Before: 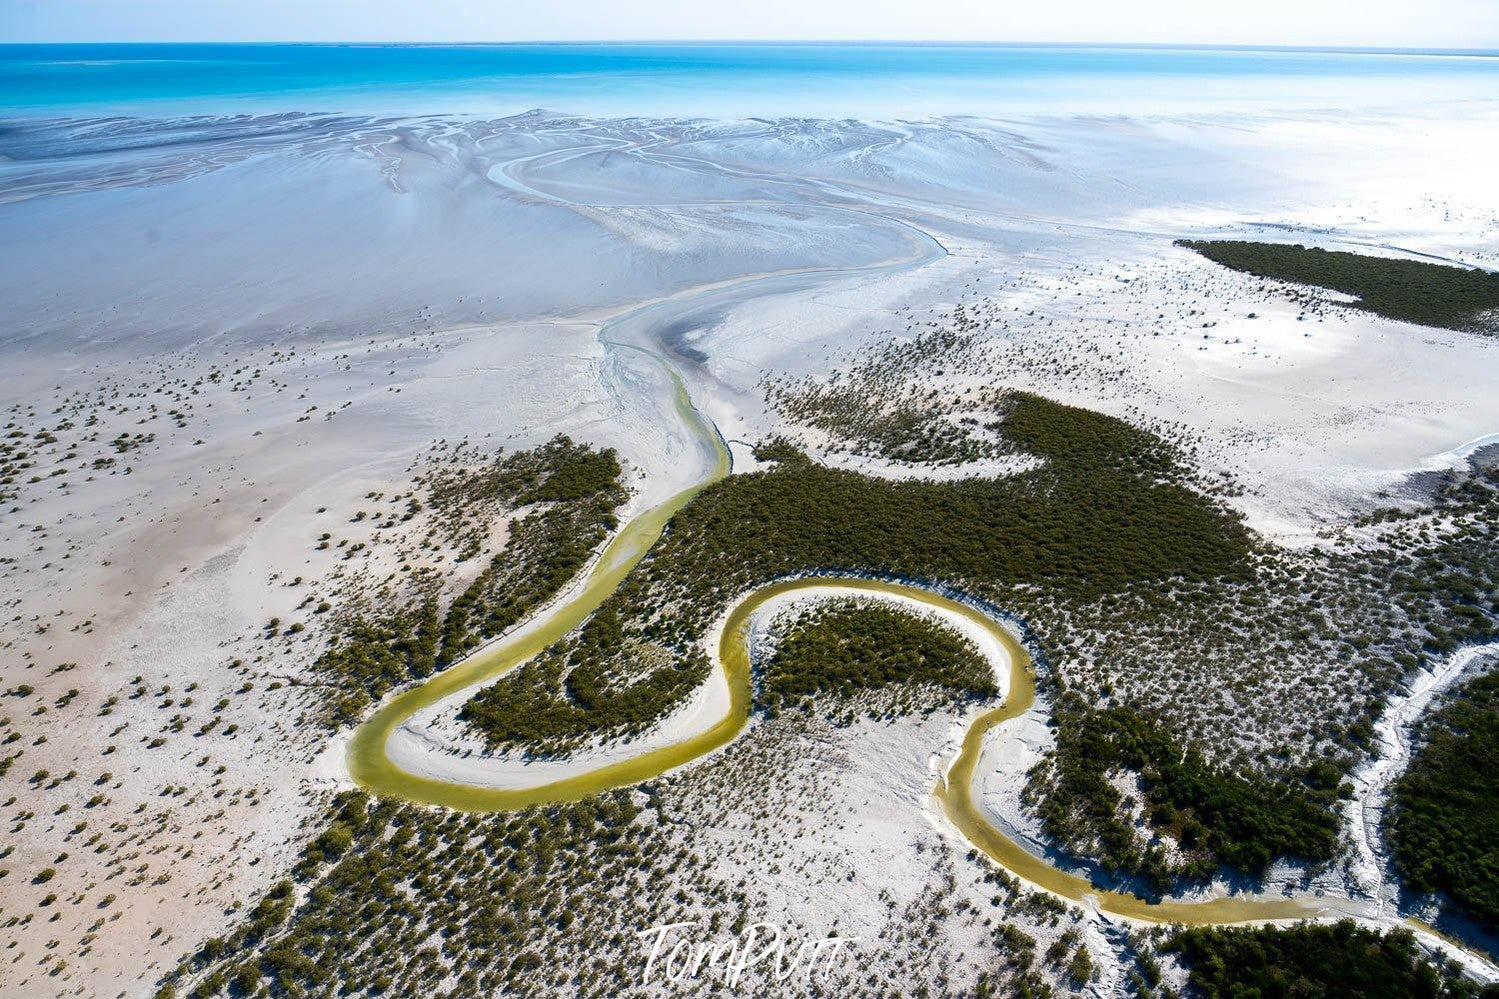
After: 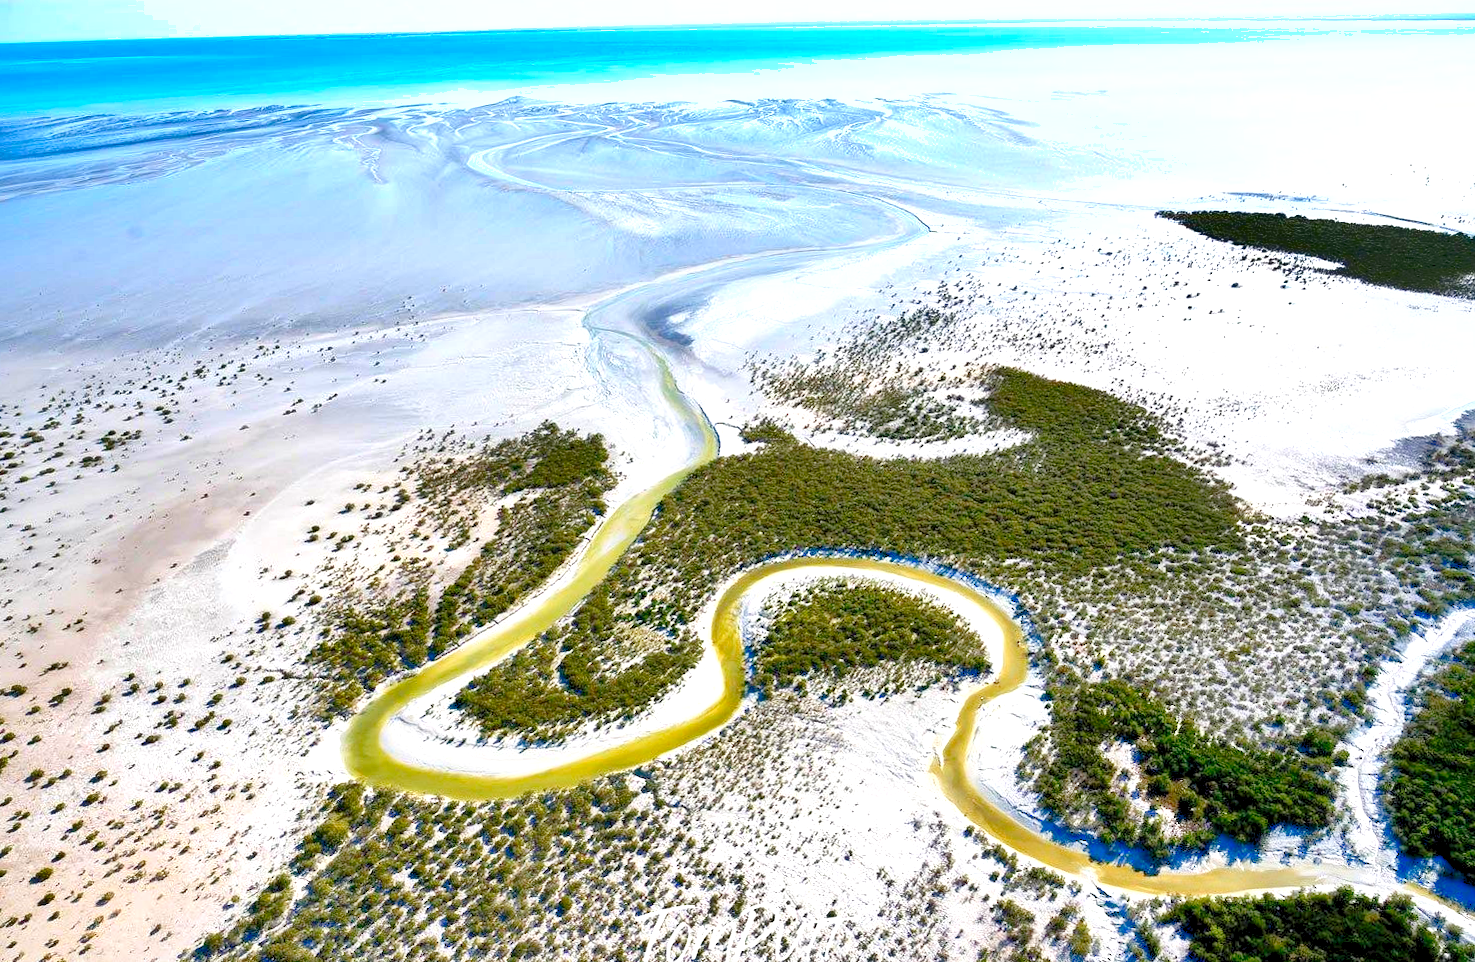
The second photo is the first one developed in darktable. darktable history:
rotate and perspective: rotation -1.42°, crop left 0.016, crop right 0.984, crop top 0.035, crop bottom 0.965
exposure: black level correction 0.001, compensate highlight preservation false
levels: levels [0.008, 0.318, 0.836]
local contrast: mode bilateral grid, contrast 20, coarseness 50, detail 120%, midtone range 0.2
shadows and highlights: shadows 25, highlights -48, soften with gaussian
